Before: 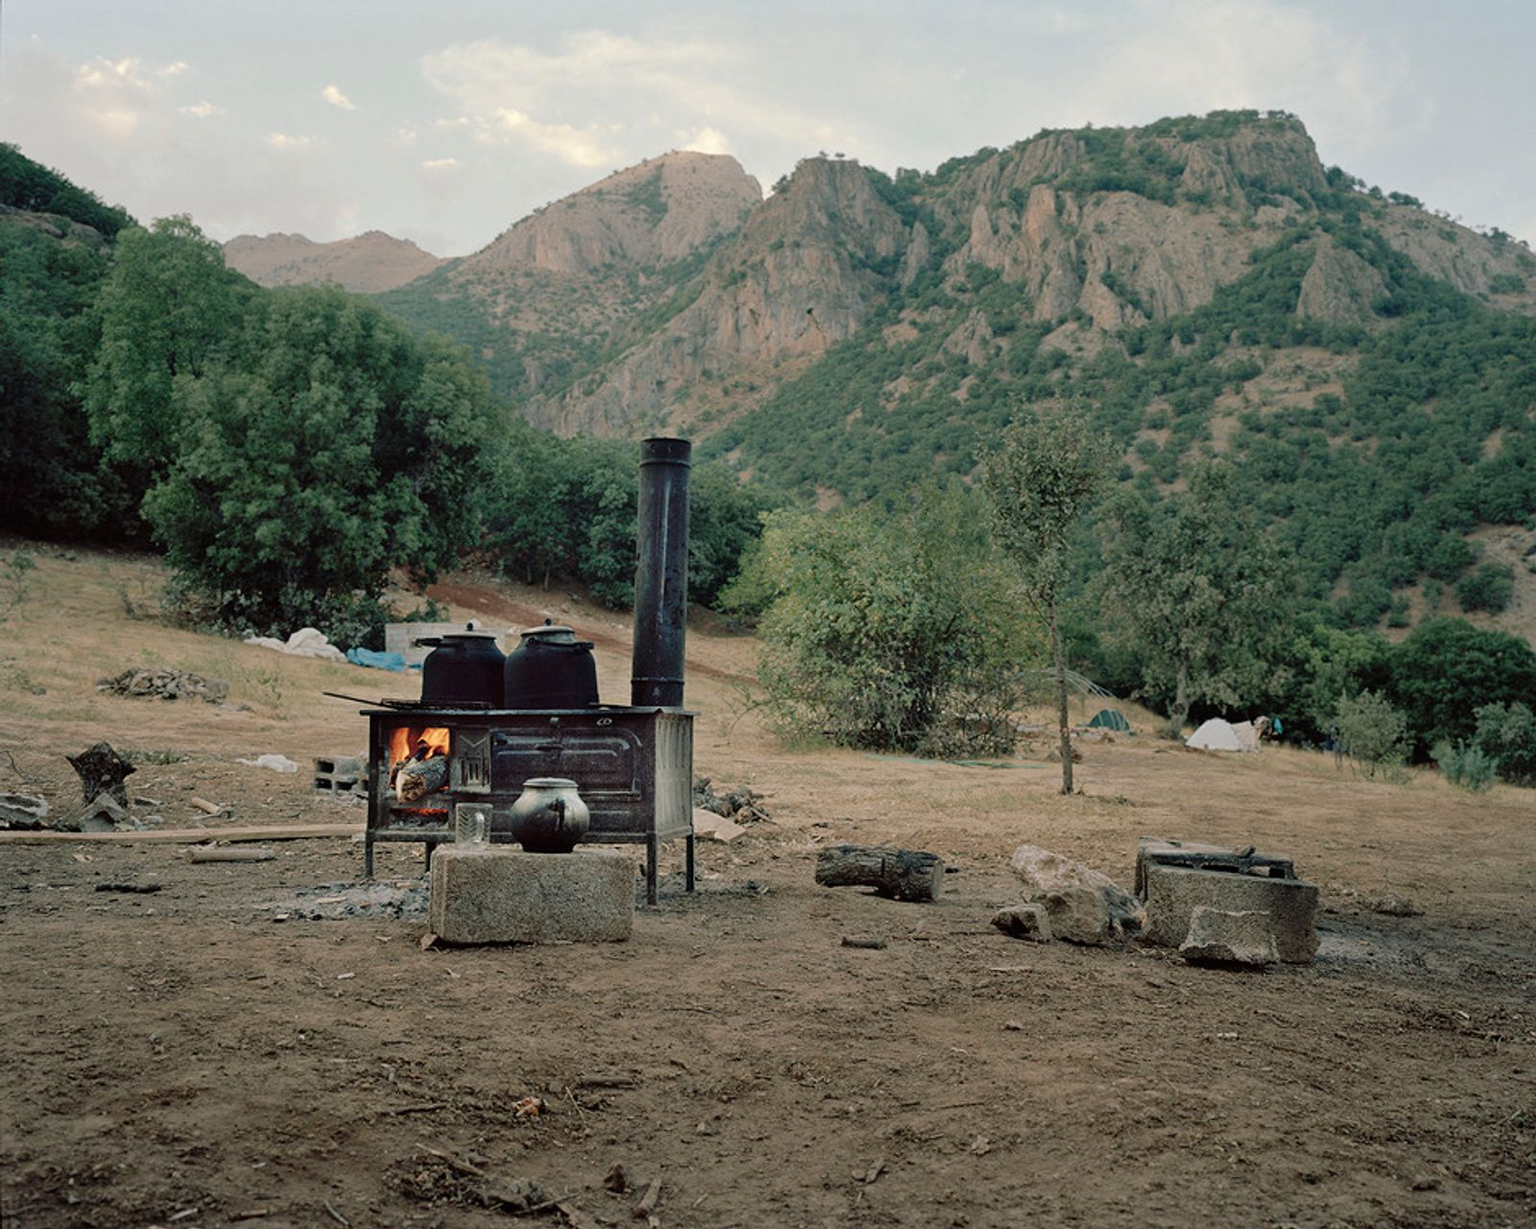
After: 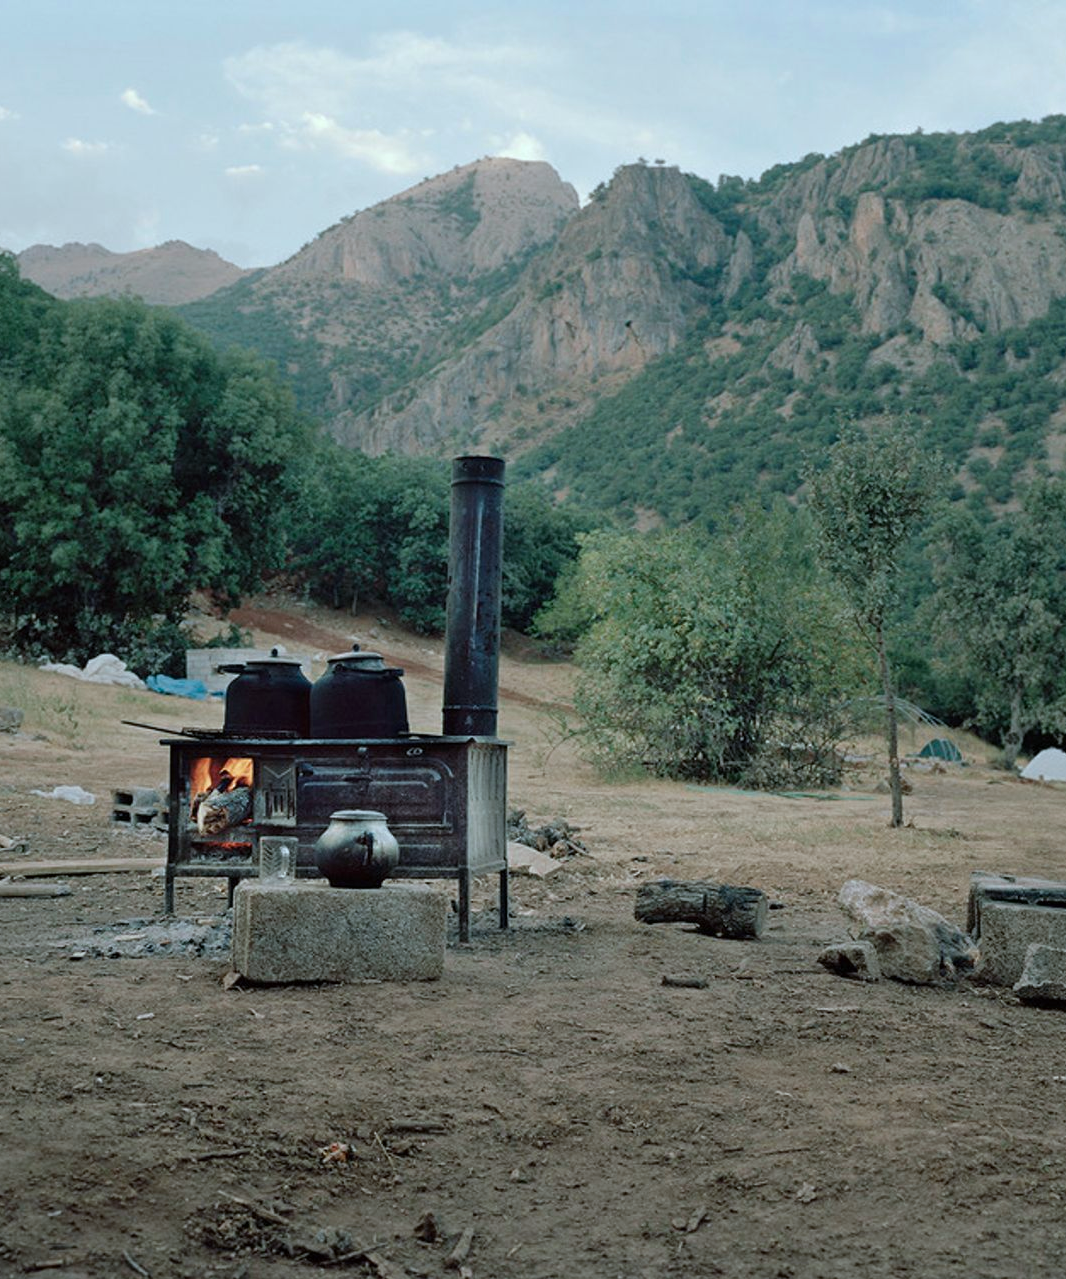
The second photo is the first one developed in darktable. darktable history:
color calibration: illuminant F (fluorescent), F source F9 (Cool White Deluxe 4150 K) – high CRI, x 0.374, y 0.373, temperature 4158.34 K
crop and rotate: left 13.537%, right 19.796%
color correction: saturation 0.99
